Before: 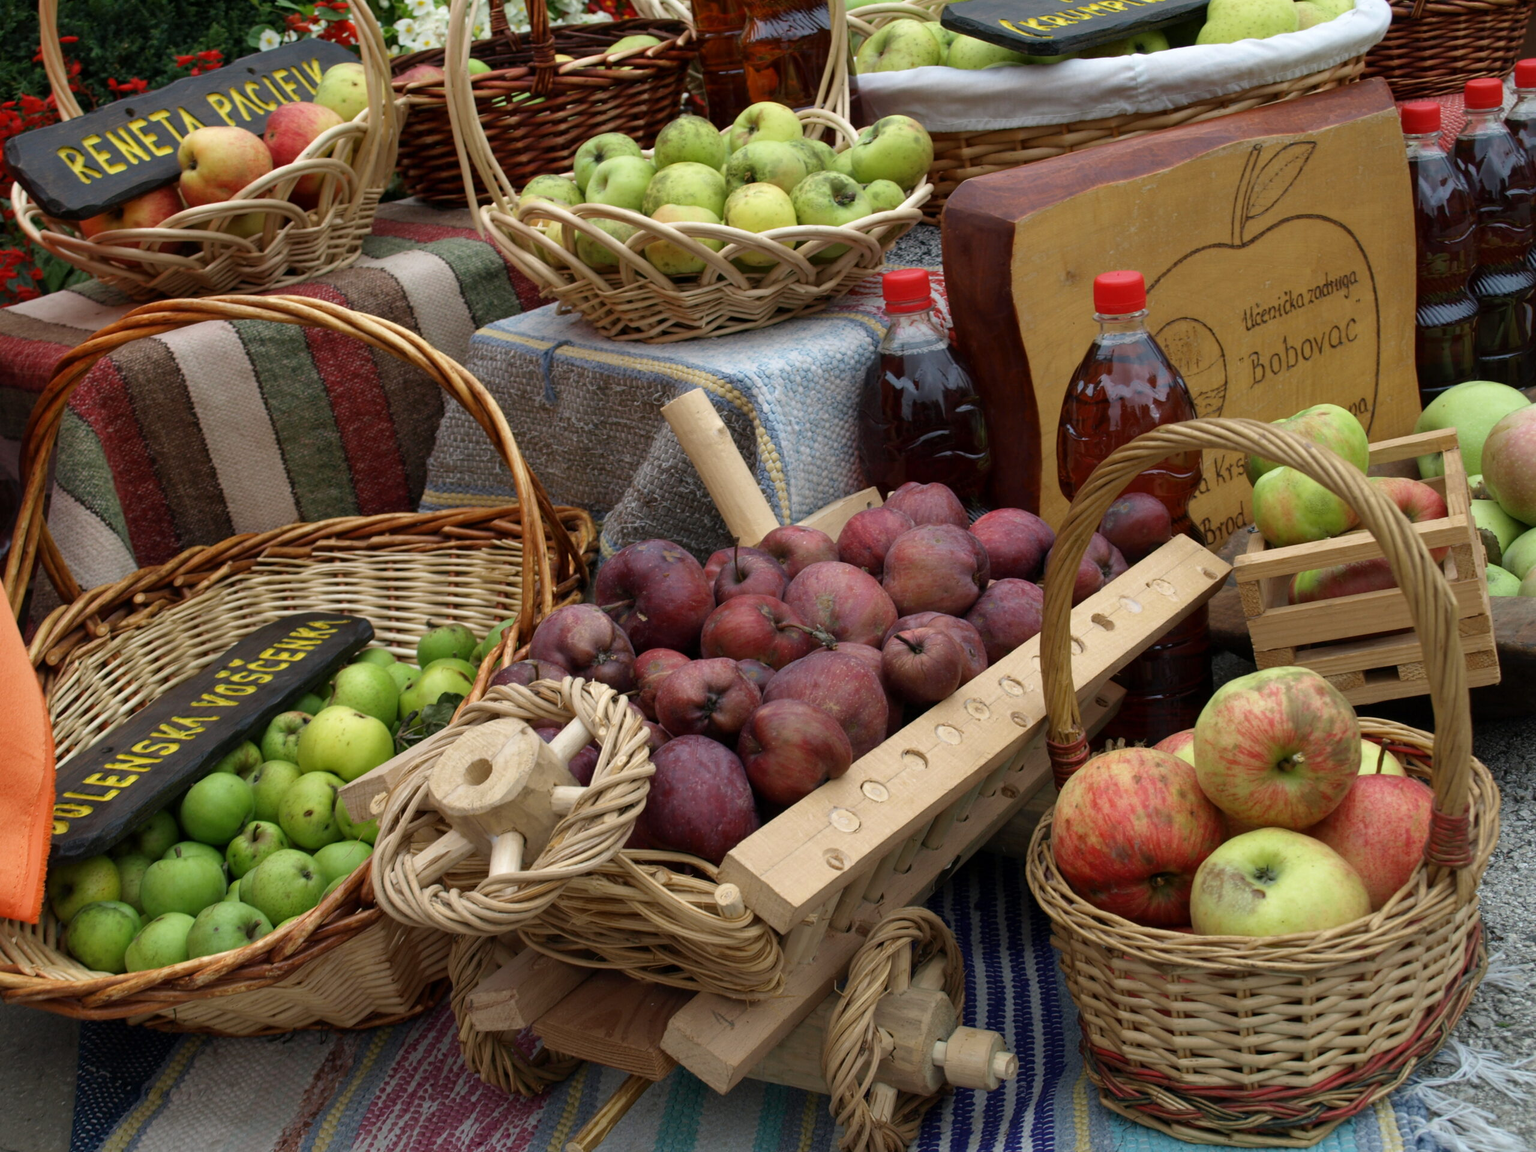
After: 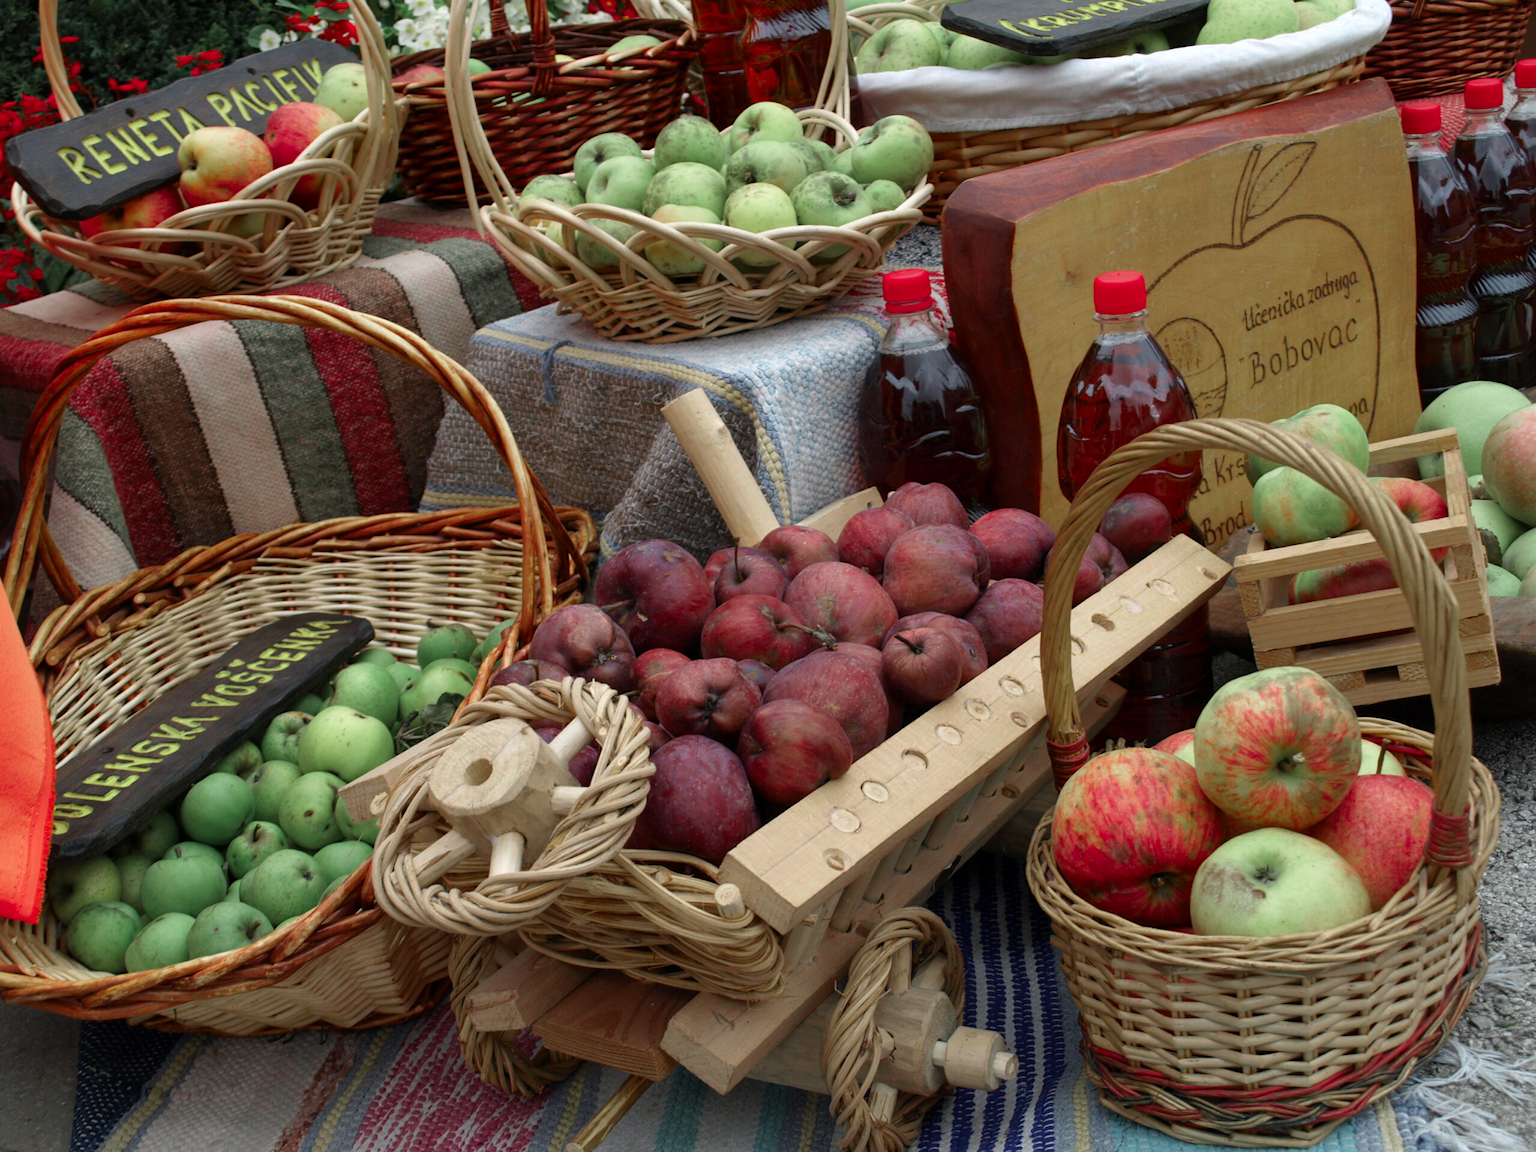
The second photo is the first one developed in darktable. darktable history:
color zones: curves: ch0 [(0, 0.466) (0.128, 0.466) (0.25, 0.5) (0.375, 0.456) (0.5, 0.5) (0.625, 0.5) (0.737, 0.652) (0.875, 0.5)]; ch1 [(0, 0.603) (0.125, 0.618) (0.261, 0.348) (0.372, 0.353) (0.497, 0.363) (0.611, 0.45) (0.731, 0.427) (0.875, 0.518) (0.998, 0.652)]; ch2 [(0, 0.559) (0.125, 0.451) (0.253, 0.564) (0.37, 0.578) (0.5, 0.466) (0.625, 0.471) (0.731, 0.471) (0.88, 0.485)]
